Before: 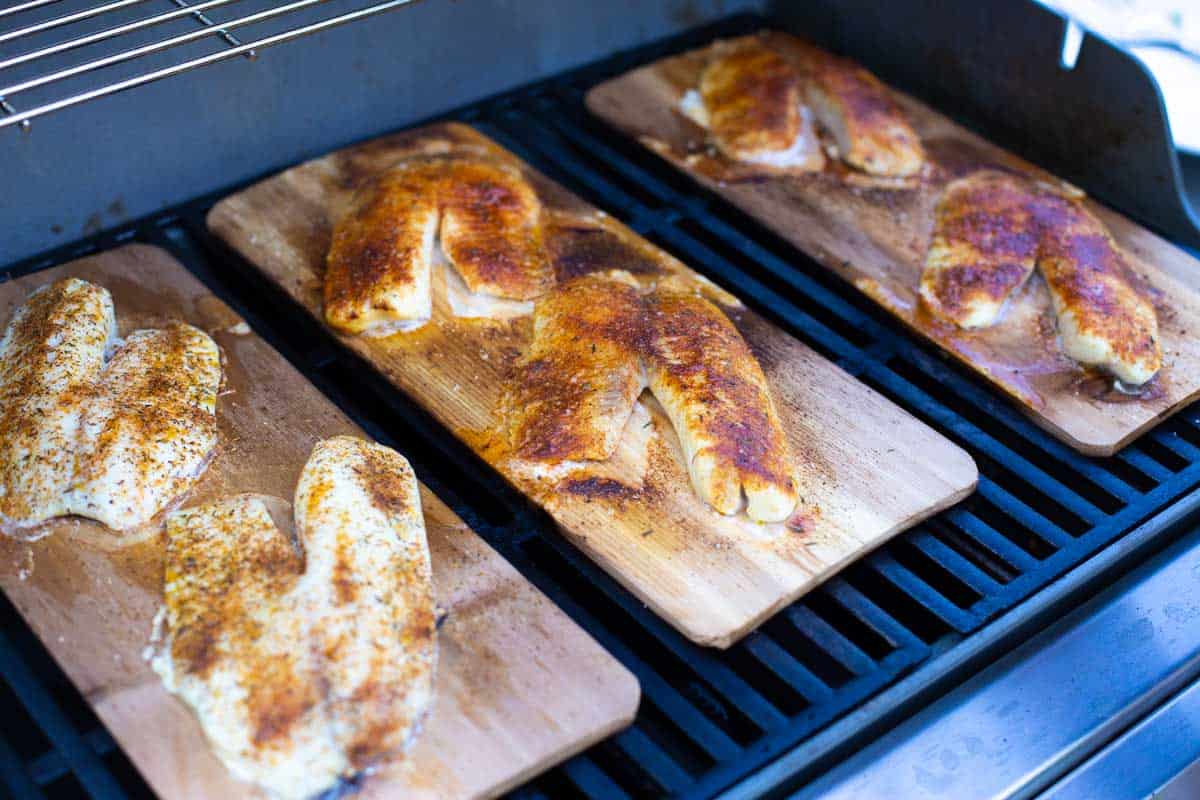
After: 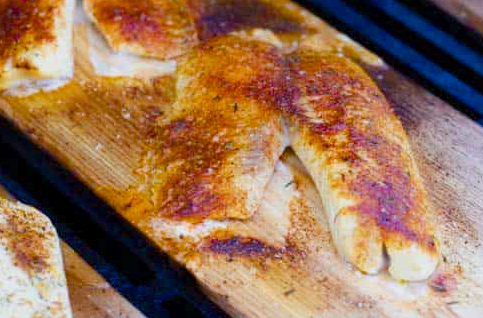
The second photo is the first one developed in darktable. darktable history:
crop: left 29.837%, top 30.23%, right 29.91%, bottom 29.933%
color balance rgb: power › chroma 0.479%, power › hue 257.57°, perceptual saturation grading › global saturation 20%, perceptual saturation grading › highlights -25.567%, perceptual saturation grading › shadows 50.216%, contrast -10.164%
